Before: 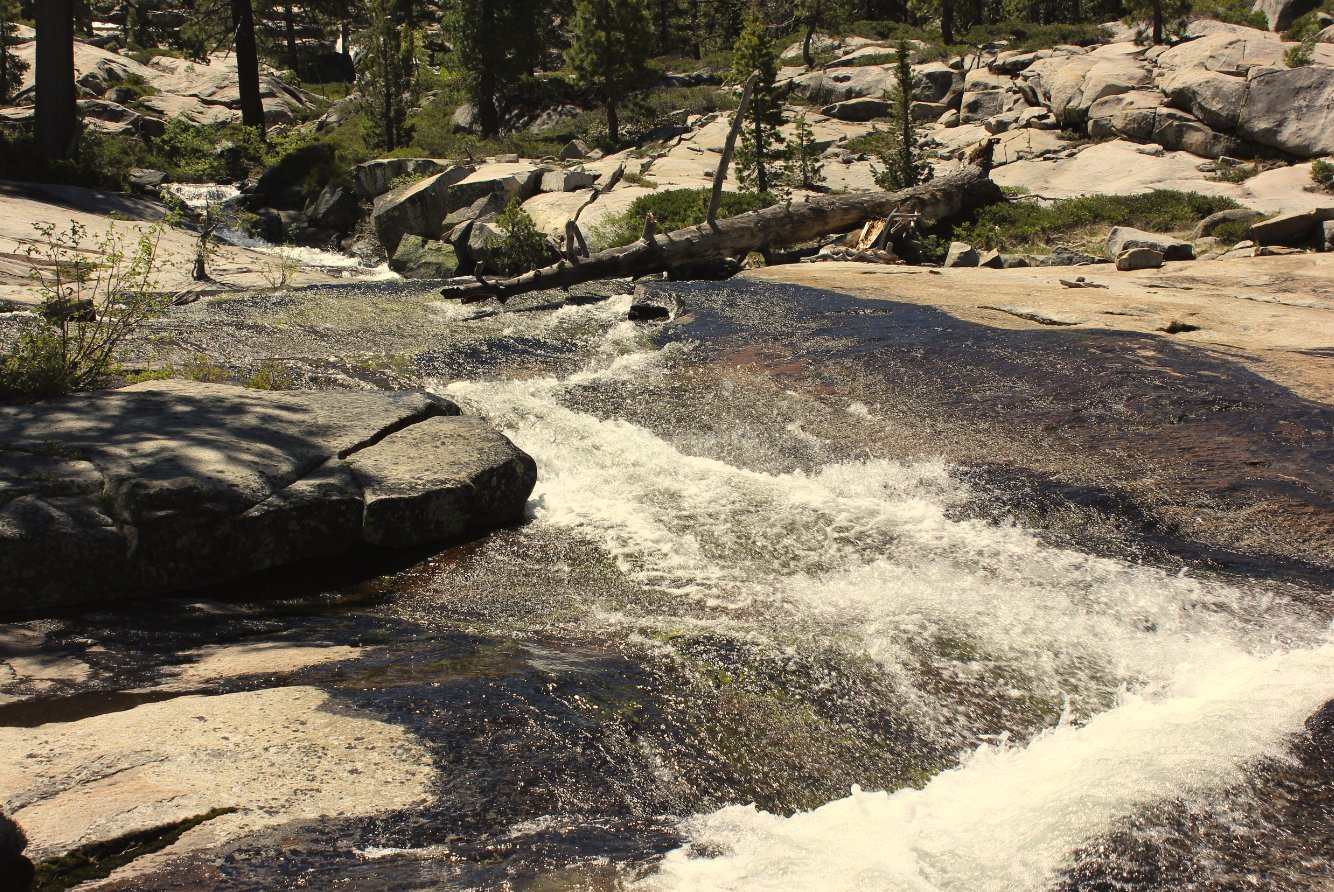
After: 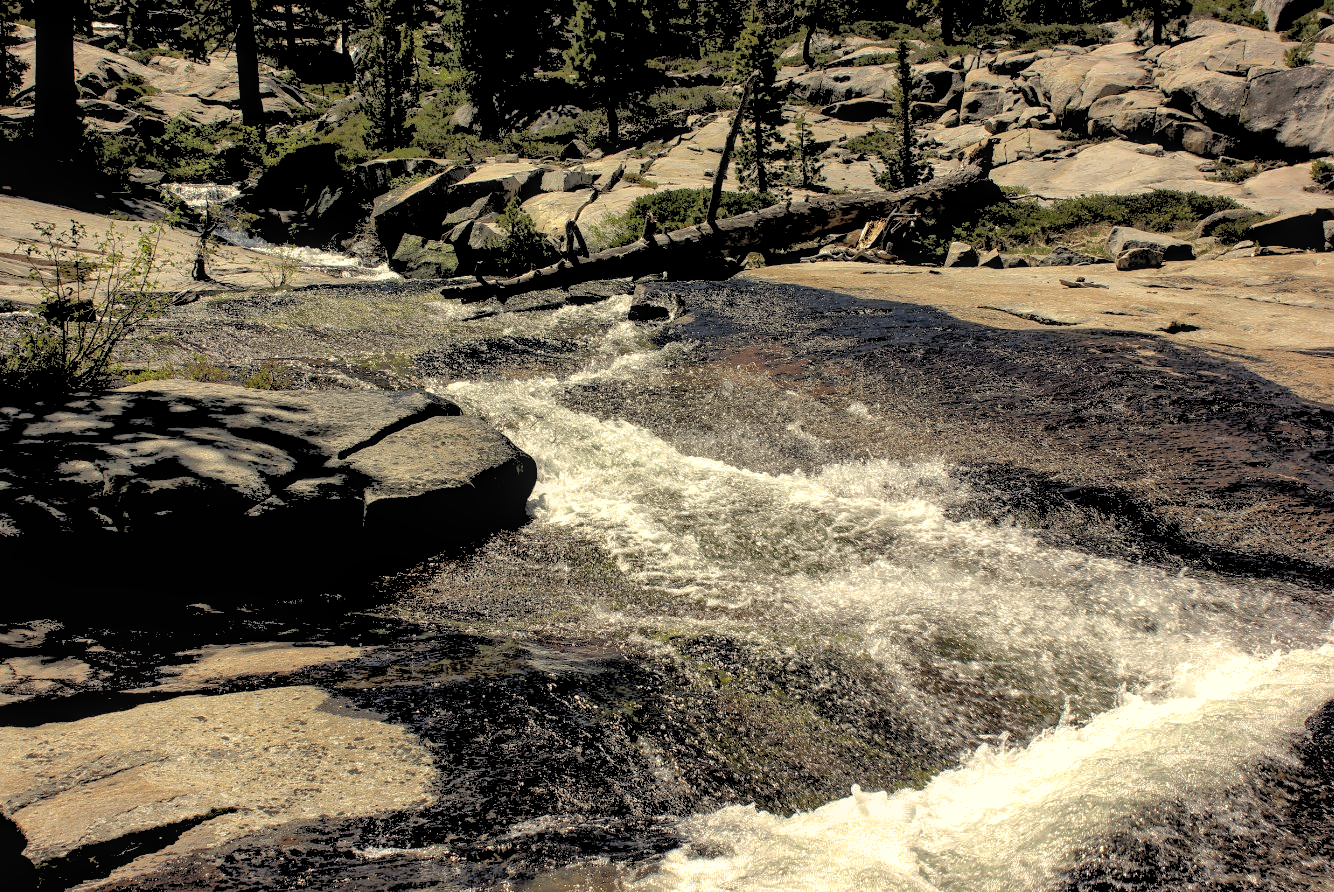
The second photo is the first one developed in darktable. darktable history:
rgb levels: levels [[0.034, 0.472, 0.904], [0, 0.5, 1], [0, 0.5, 1]]
shadows and highlights: shadows 60, highlights -60
local contrast: on, module defaults
